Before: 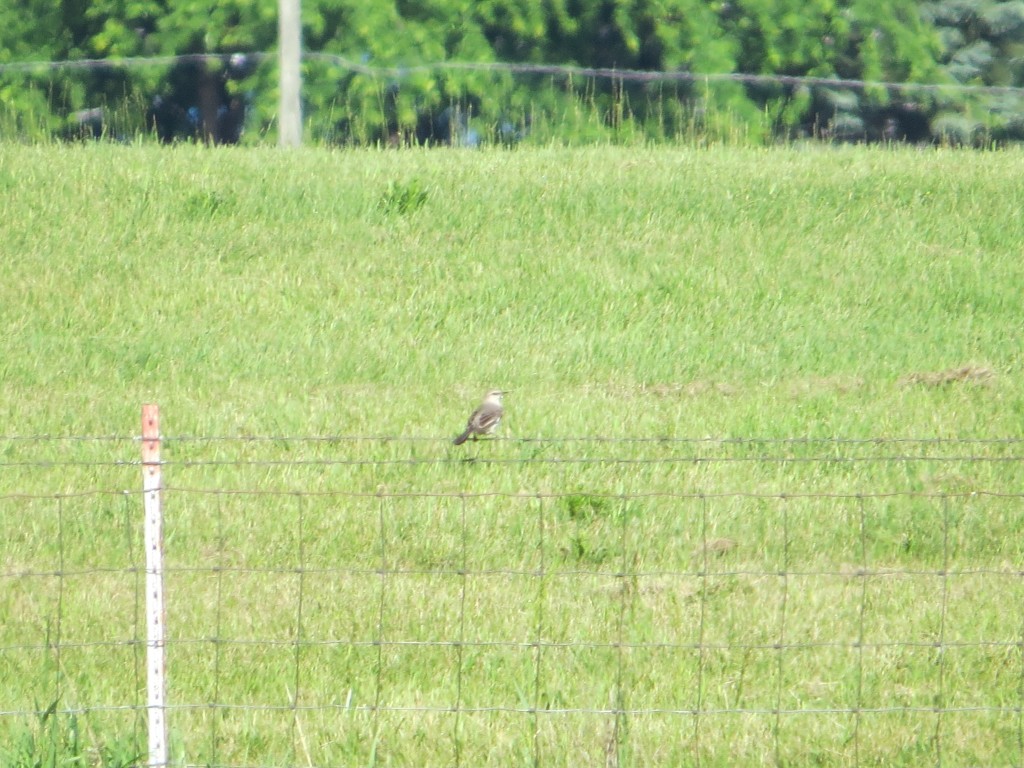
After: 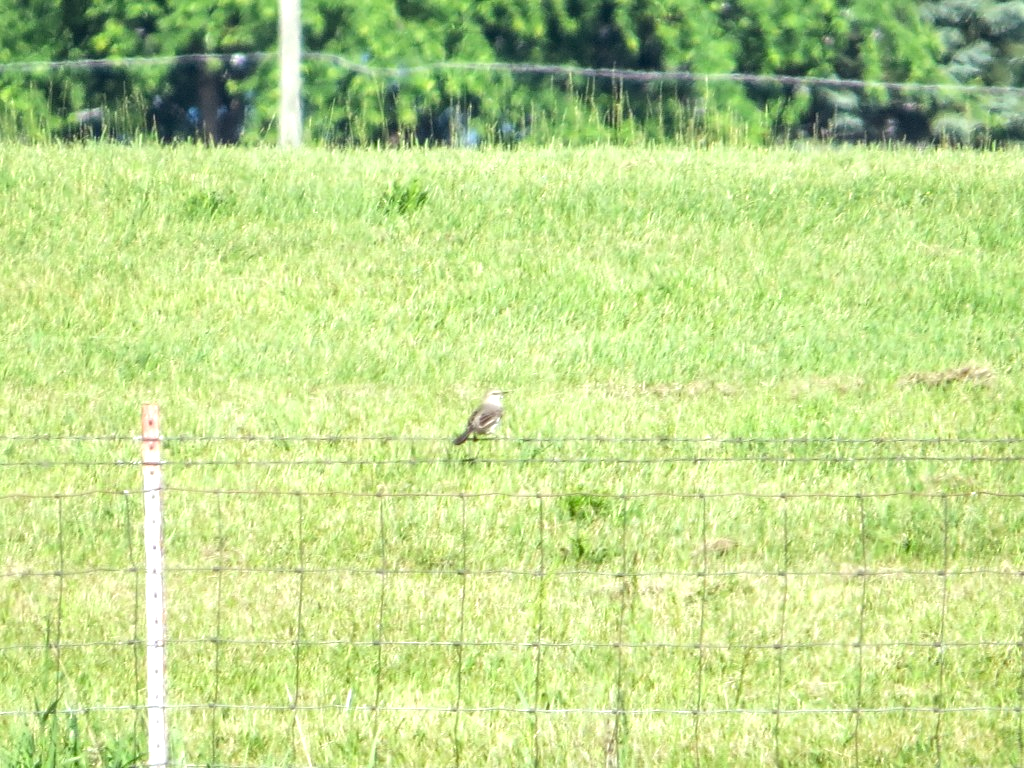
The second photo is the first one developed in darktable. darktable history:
exposure: black level correction 0.005, exposure 0.41 EV, compensate highlight preservation false
local contrast: highlights 63%, detail 143%, midtone range 0.422
